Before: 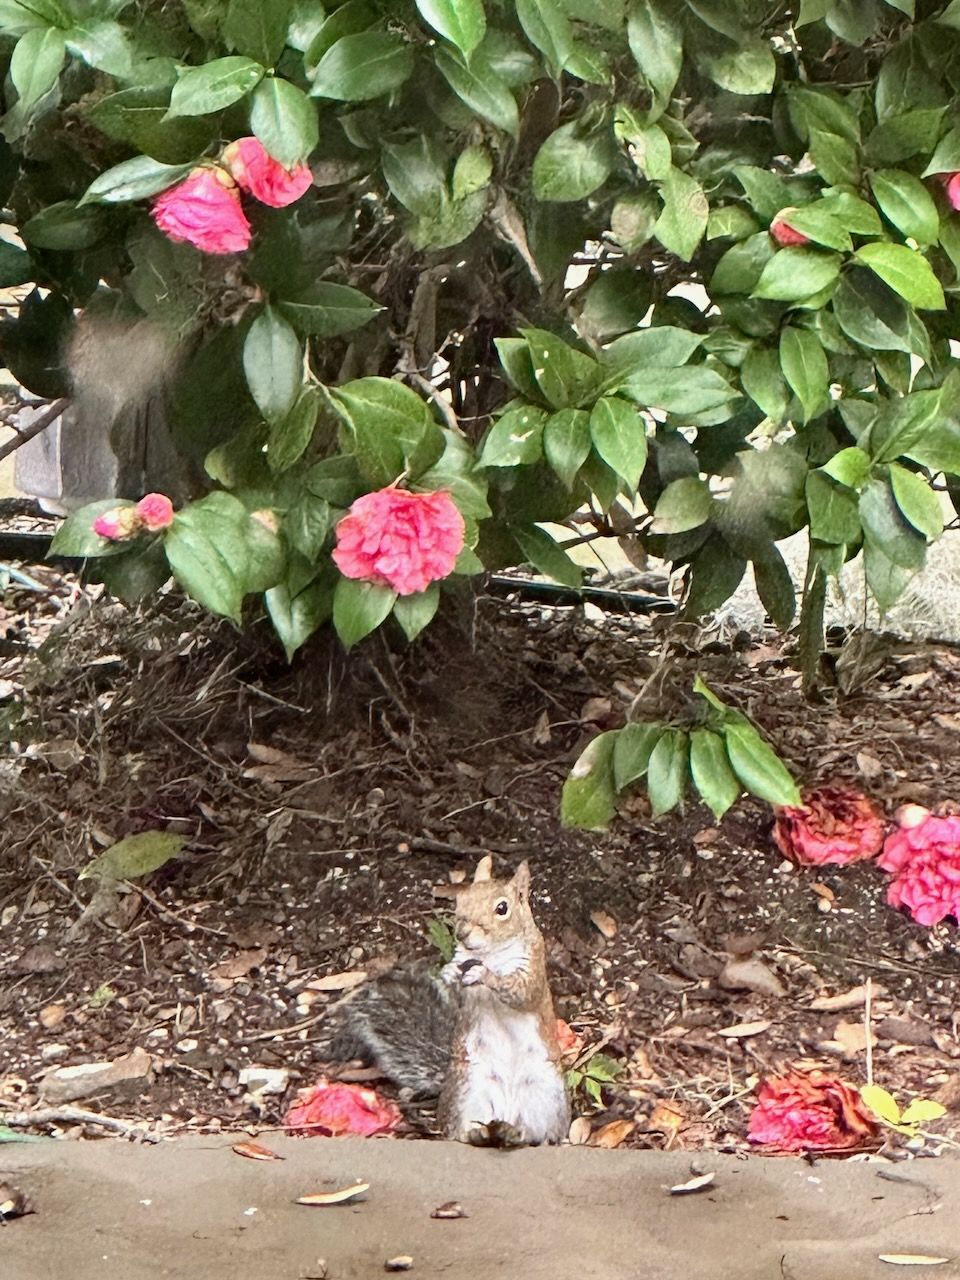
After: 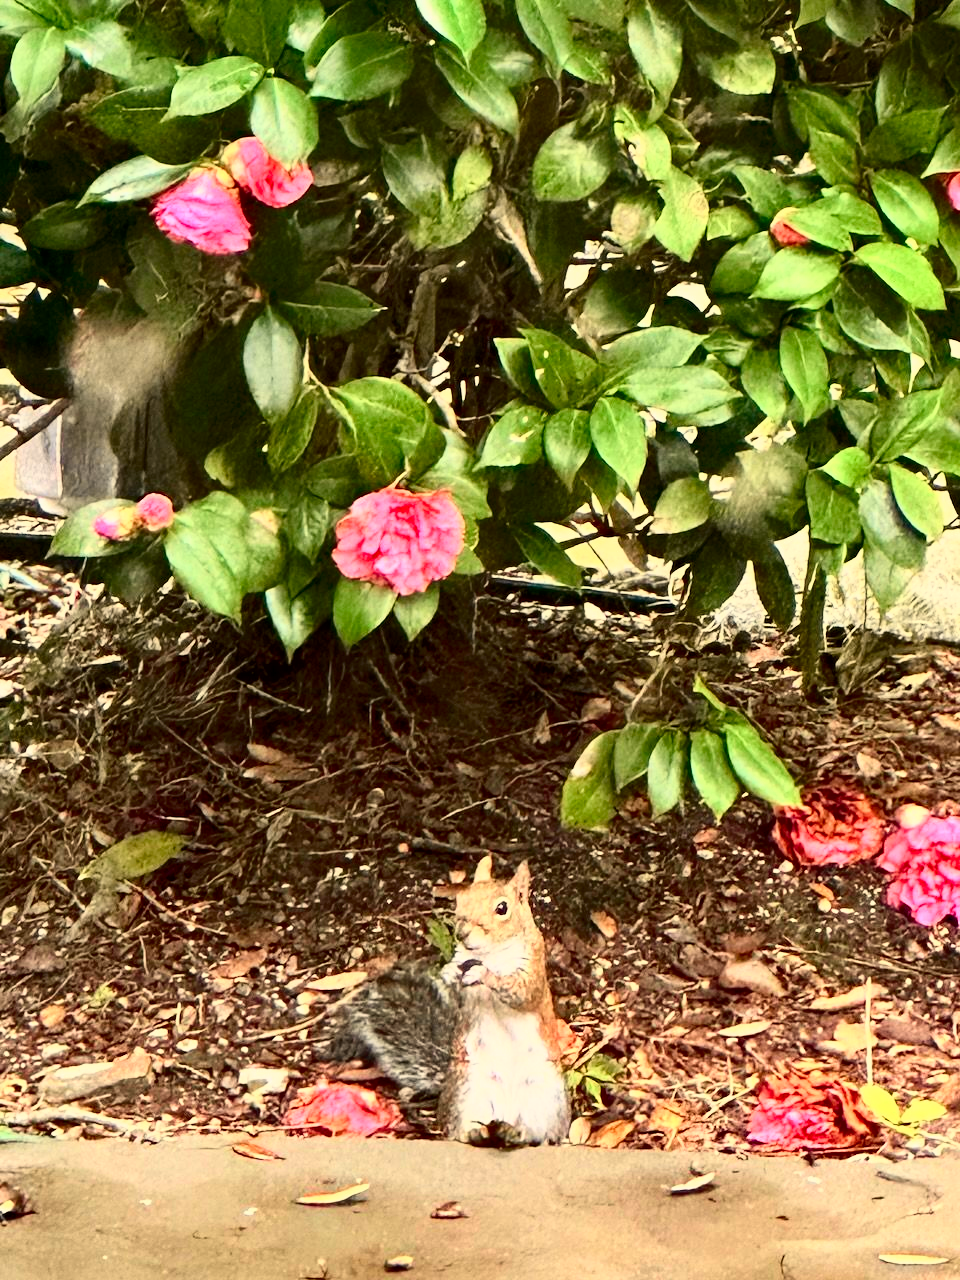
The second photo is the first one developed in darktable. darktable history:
white balance: red 1.045, blue 0.932
tone curve: curves: ch0 [(0, 0) (0.187, 0.12) (0.384, 0.363) (0.618, 0.698) (0.754, 0.857) (0.875, 0.956) (1, 0.987)]; ch1 [(0, 0) (0.402, 0.36) (0.476, 0.466) (0.501, 0.501) (0.518, 0.514) (0.564, 0.608) (0.614, 0.664) (0.692, 0.744) (1, 1)]; ch2 [(0, 0) (0.435, 0.412) (0.483, 0.481) (0.503, 0.503) (0.522, 0.535) (0.563, 0.601) (0.627, 0.699) (0.699, 0.753) (0.997, 0.858)], color space Lab, independent channels
